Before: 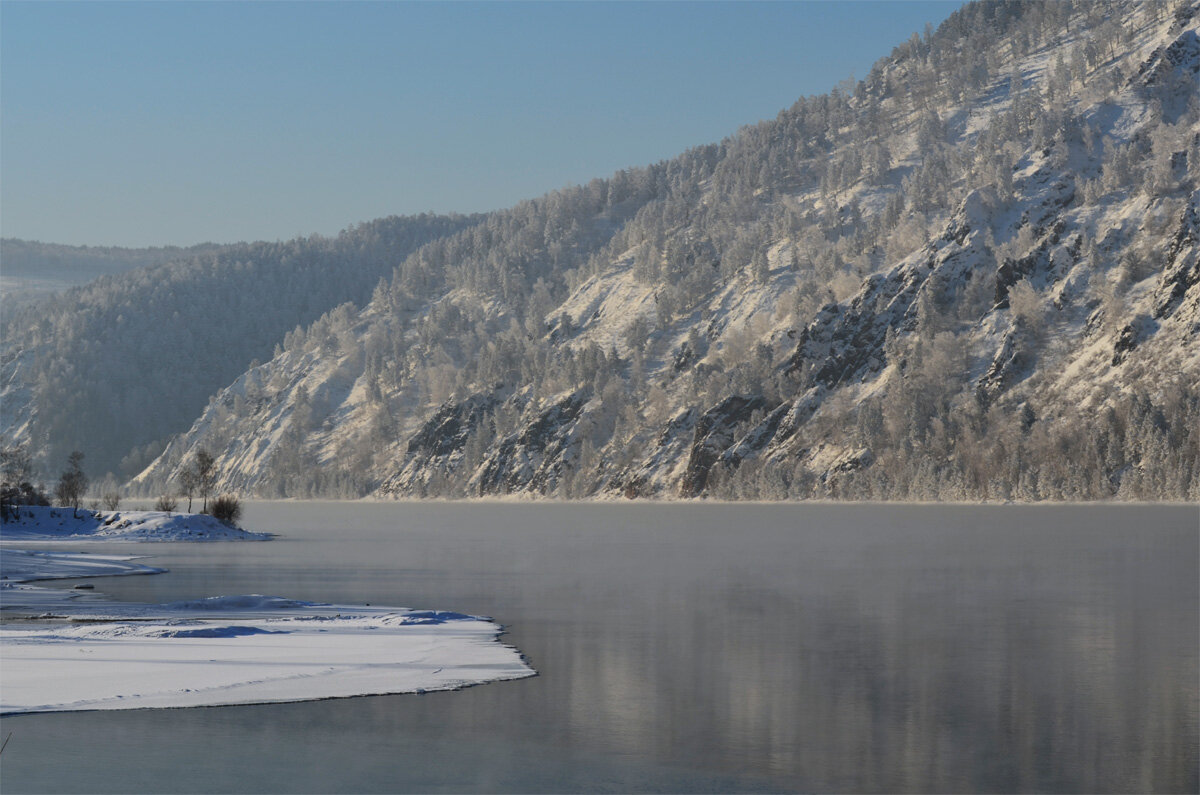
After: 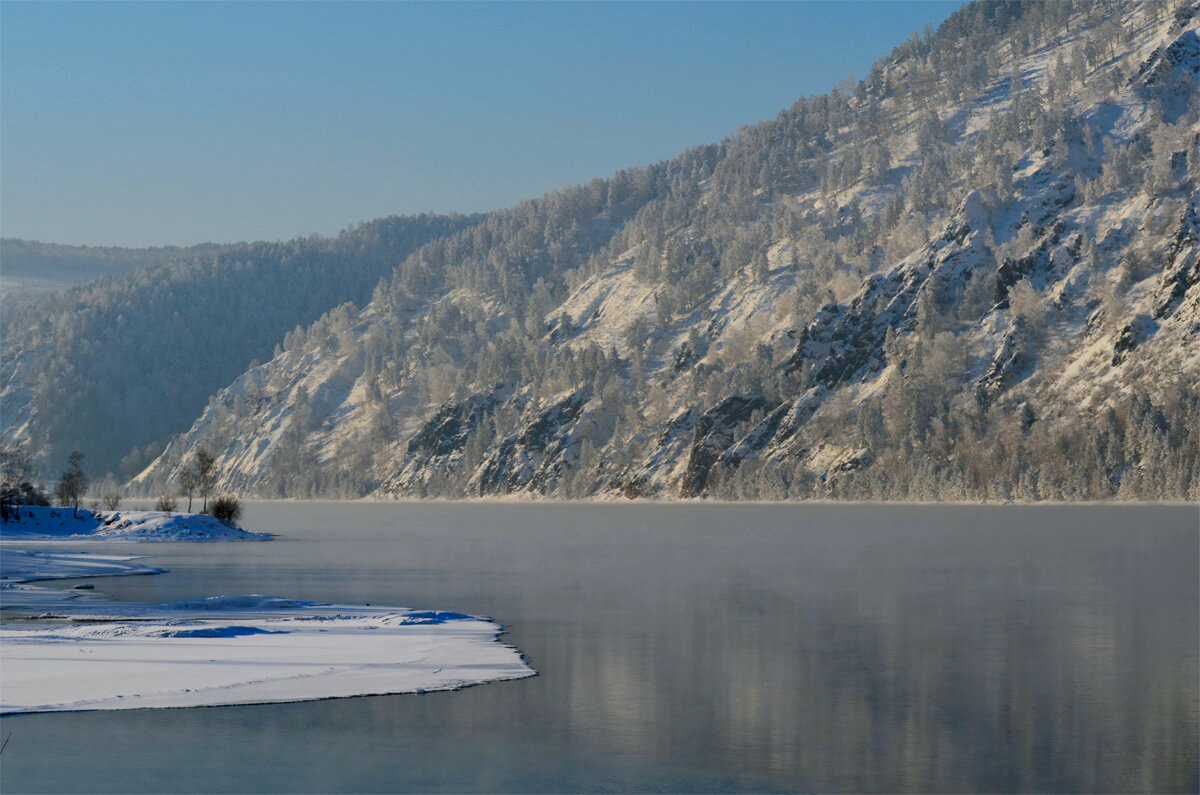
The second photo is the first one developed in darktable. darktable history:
color balance rgb: shadows lift › chroma 2.005%, shadows lift › hue 216.96°, global offset › luminance -0.888%, linear chroma grading › global chroma 15.608%, perceptual saturation grading › global saturation -0.024%, perceptual saturation grading › highlights -15.273%, perceptual saturation grading › shadows 24.41%, global vibrance 20%
